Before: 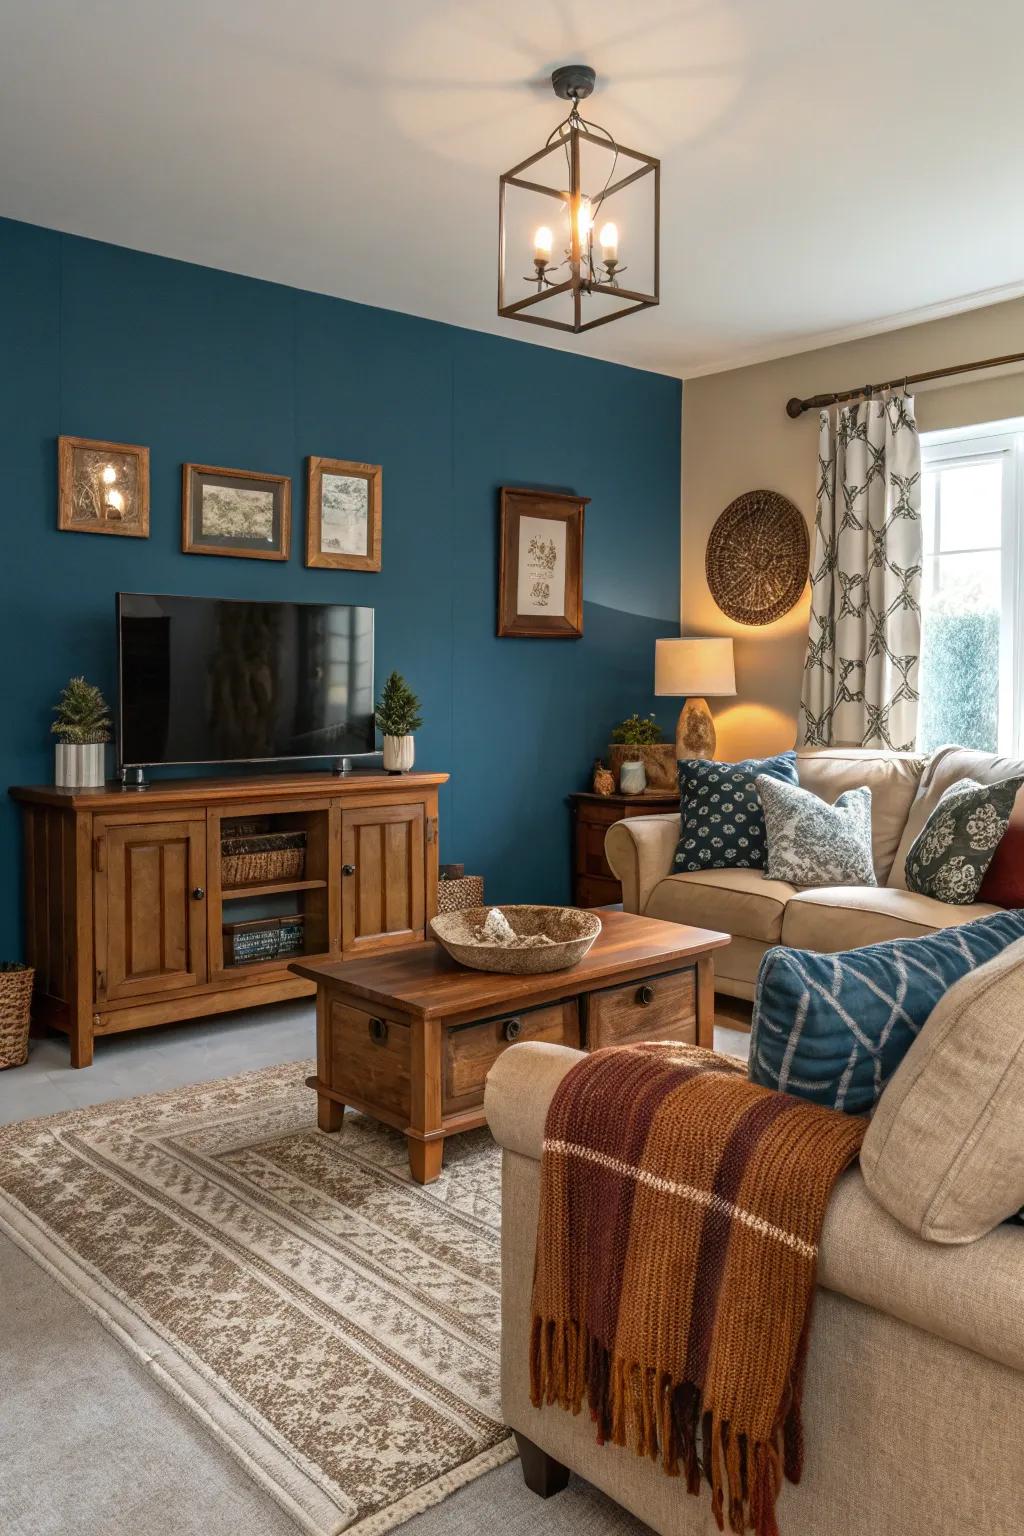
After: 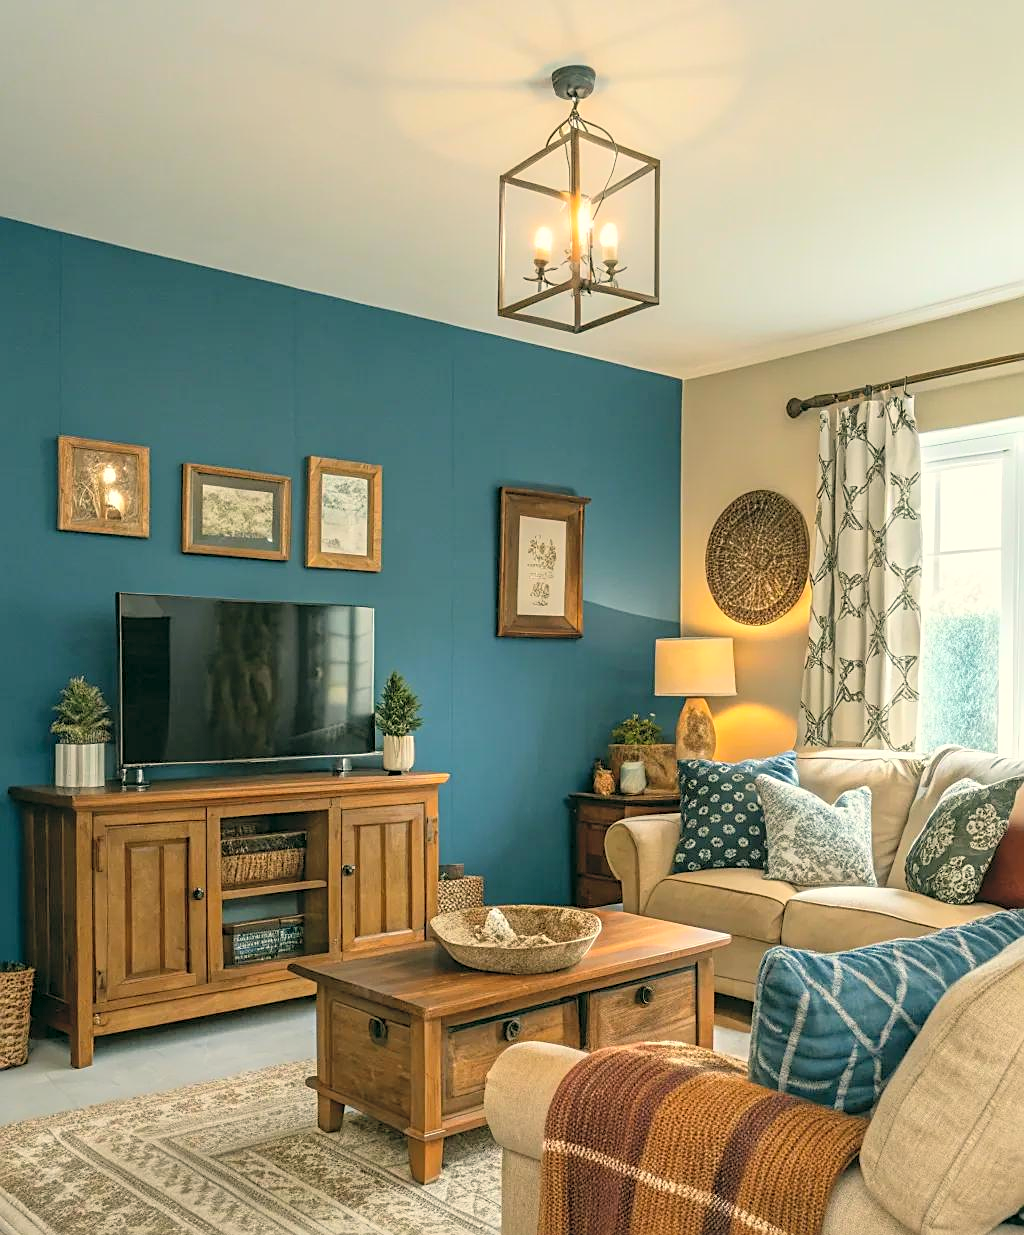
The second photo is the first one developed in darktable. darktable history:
color correction: highlights a* -0.455, highlights b* 9.56, shadows a* -9.39, shadows b* 0.433
crop: bottom 19.562%
sharpen: amount 0.49
contrast brightness saturation: contrast 0.097, brightness 0.302, saturation 0.137
